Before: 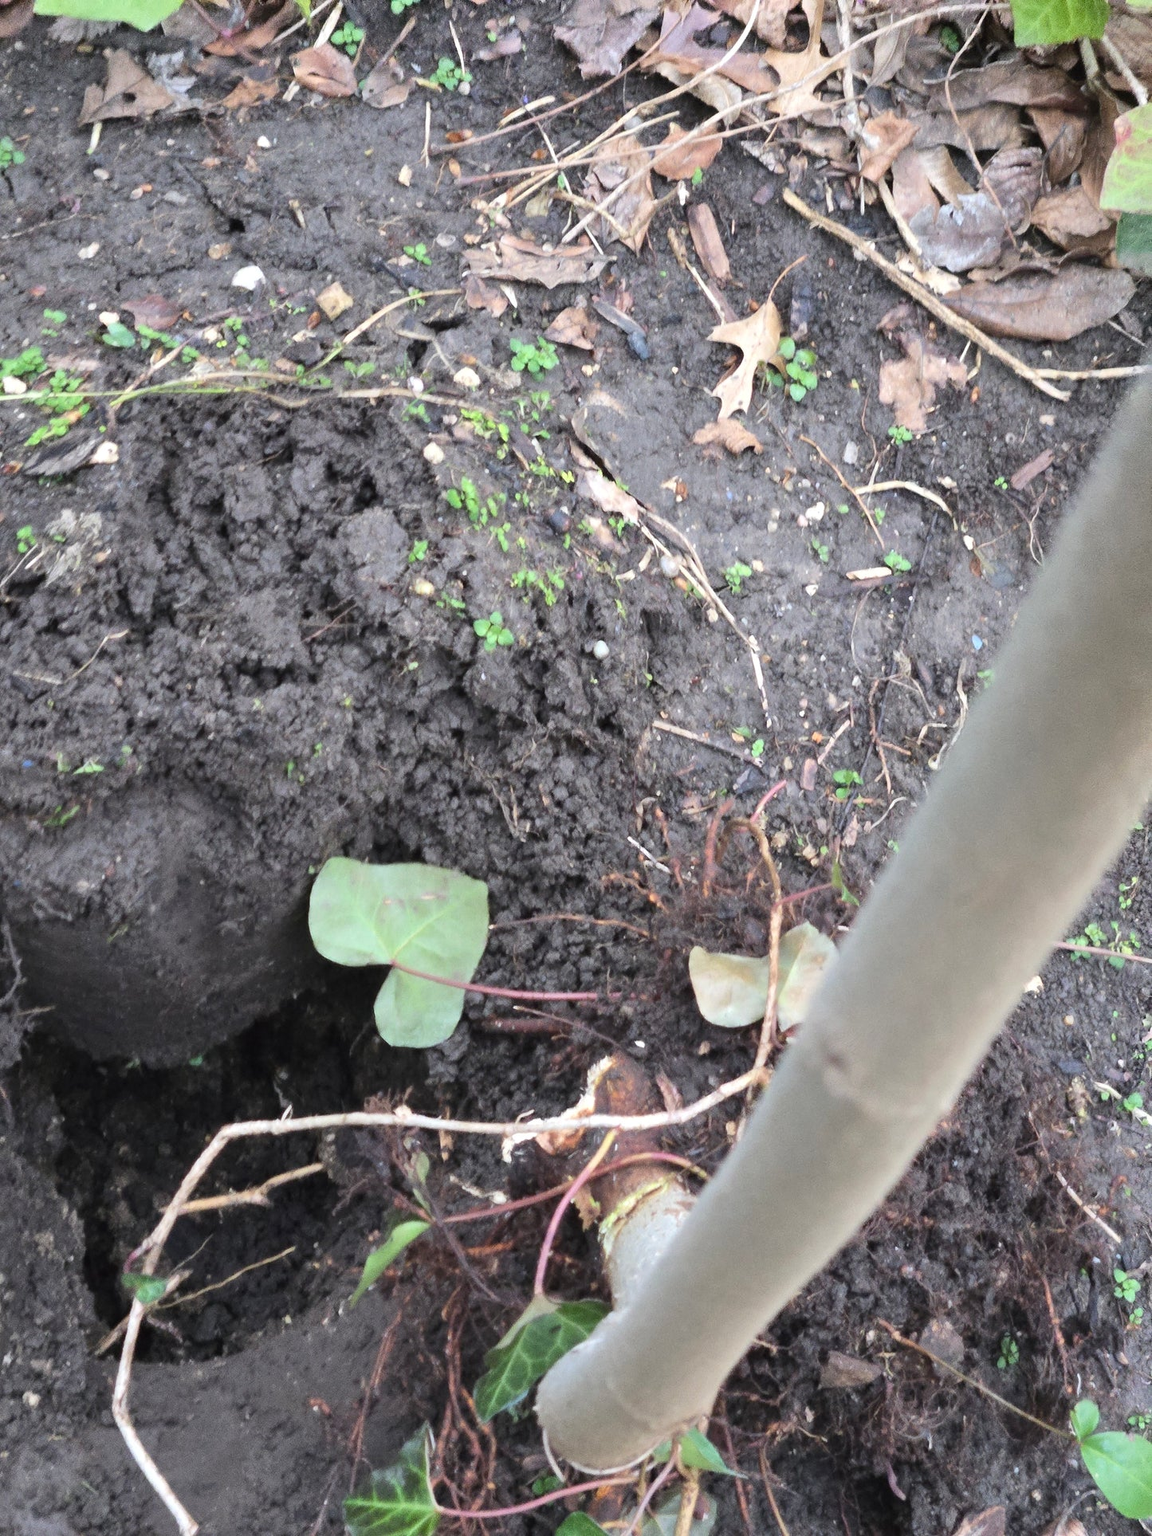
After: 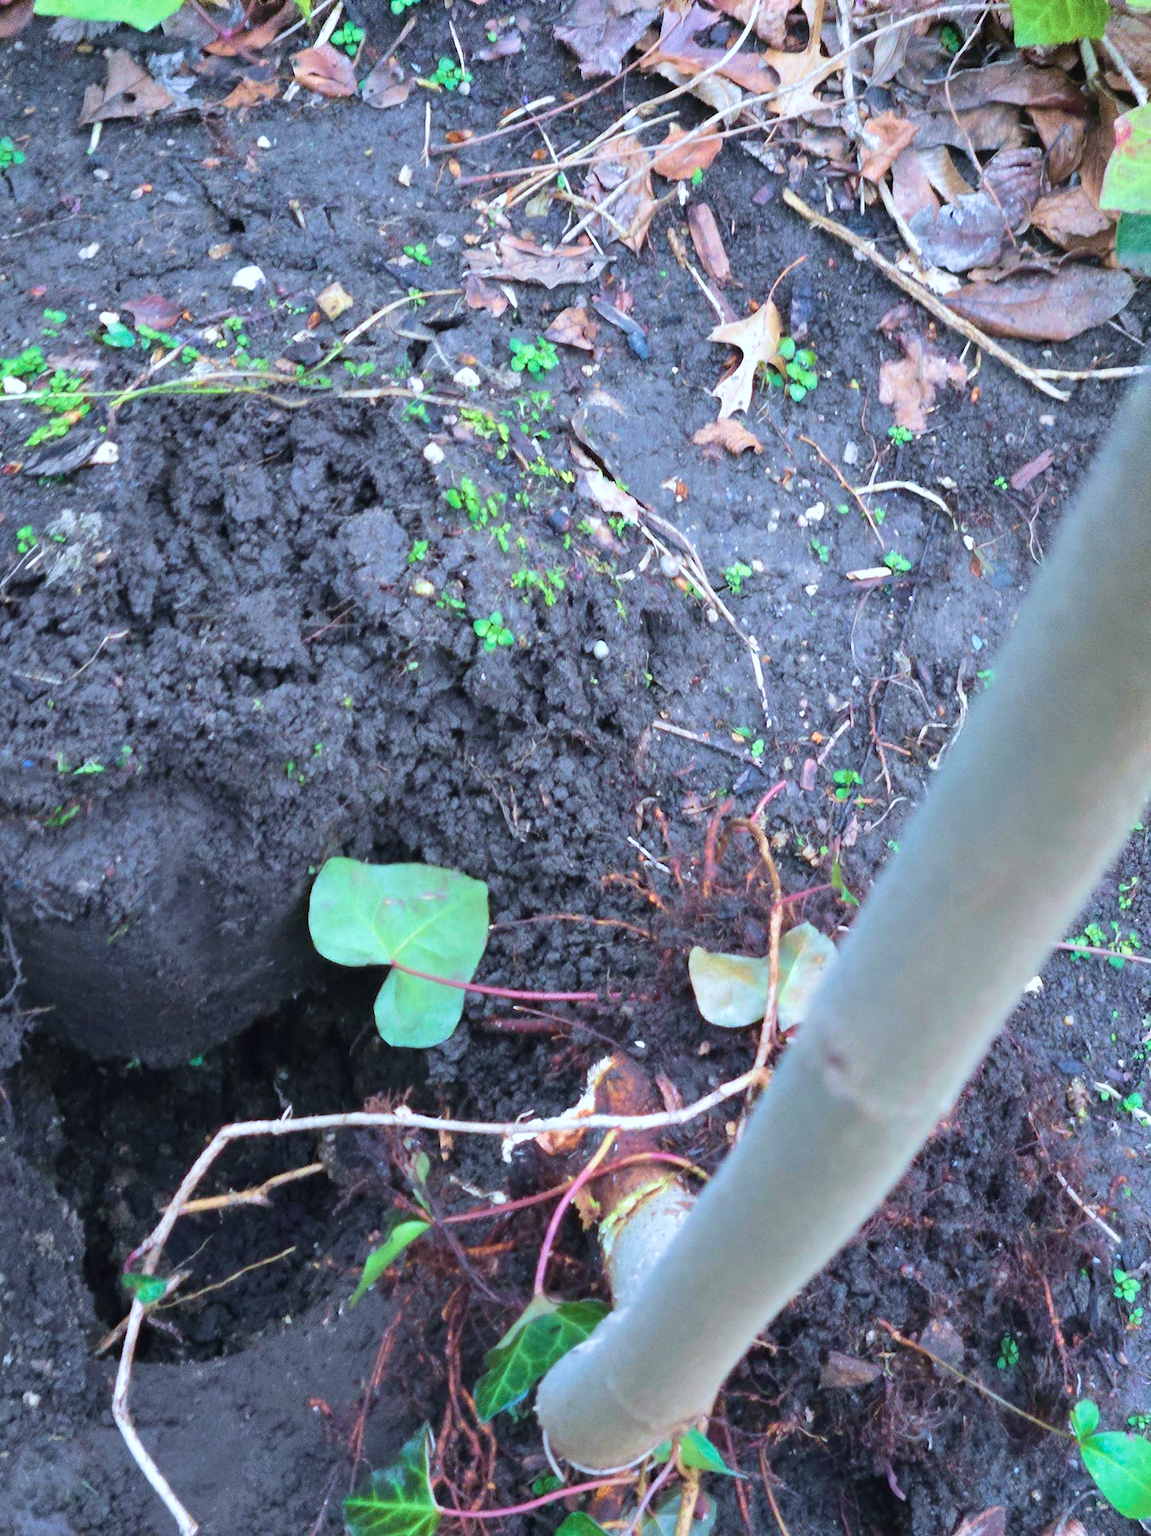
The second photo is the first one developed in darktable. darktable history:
color calibration: illuminant custom, x 0.368, y 0.373, temperature 4330.32 K
velvia: strength 74%
